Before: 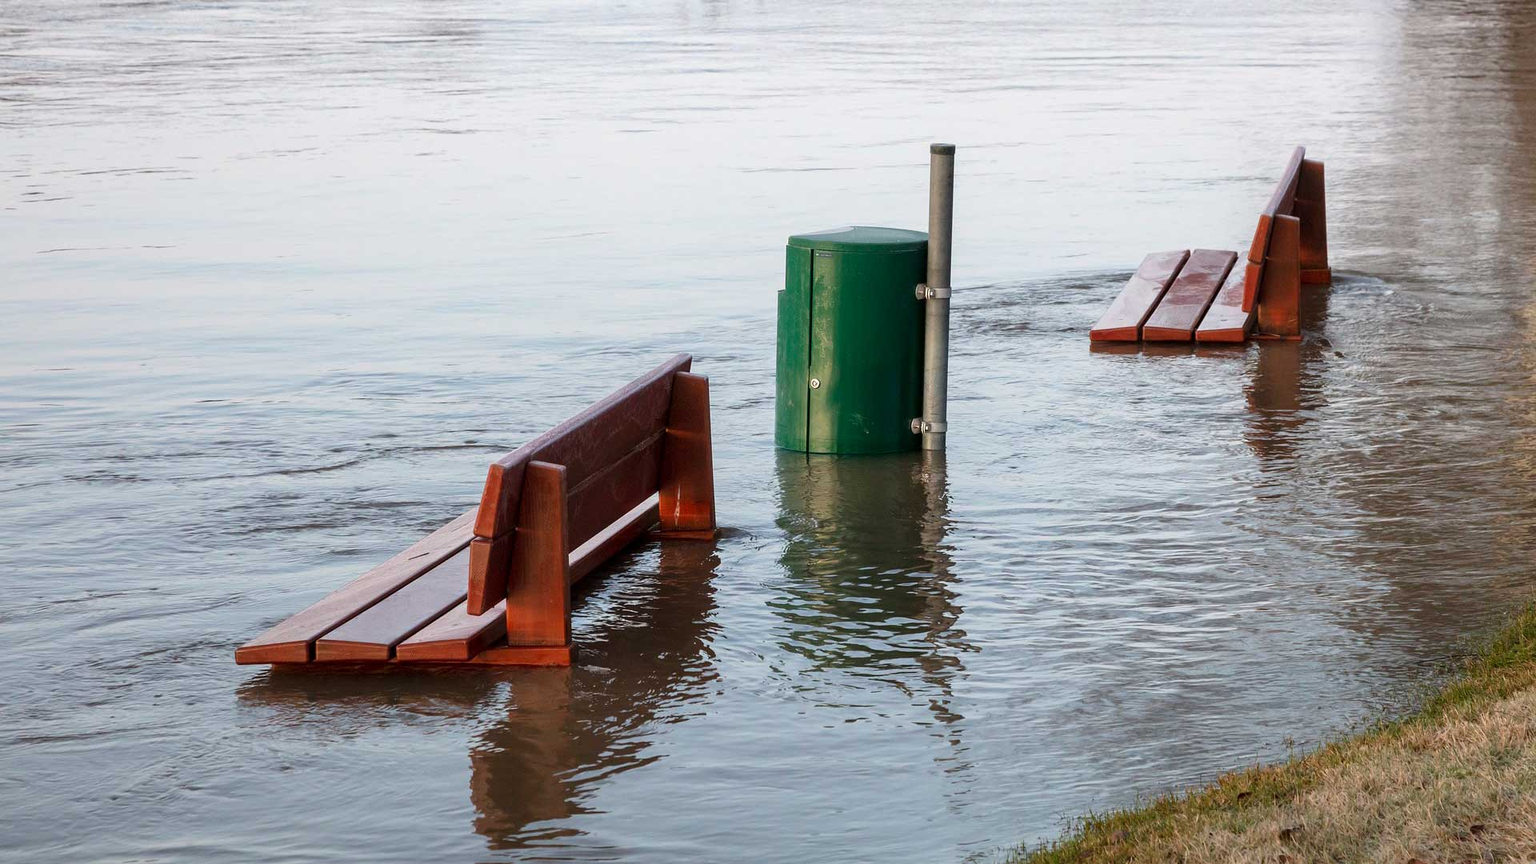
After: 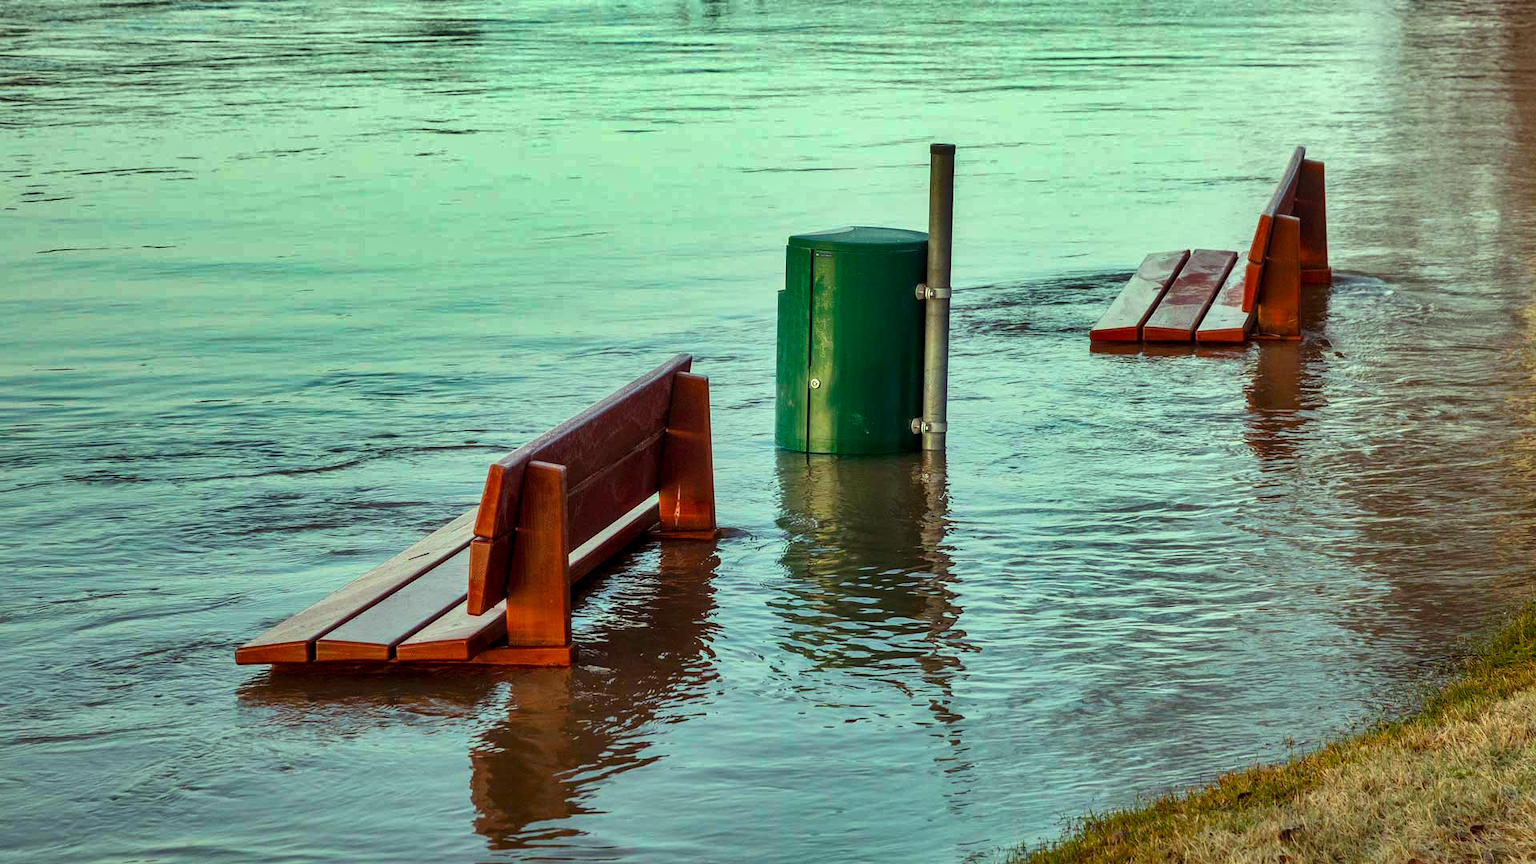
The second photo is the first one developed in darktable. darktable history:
shadows and highlights: white point adjustment -3.81, highlights -63.49, soften with gaussian
local contrast: on, module defaults
color balance rgb: power › chroma 0.312%, power › hue 25.32°, highlights gain › luminance 15.567%, highlights gain › chroma 6.938%, highlights gain › hue 126.07°, perceptual saturation grading › global saturation 19.848%, global vibrance 25.449%
